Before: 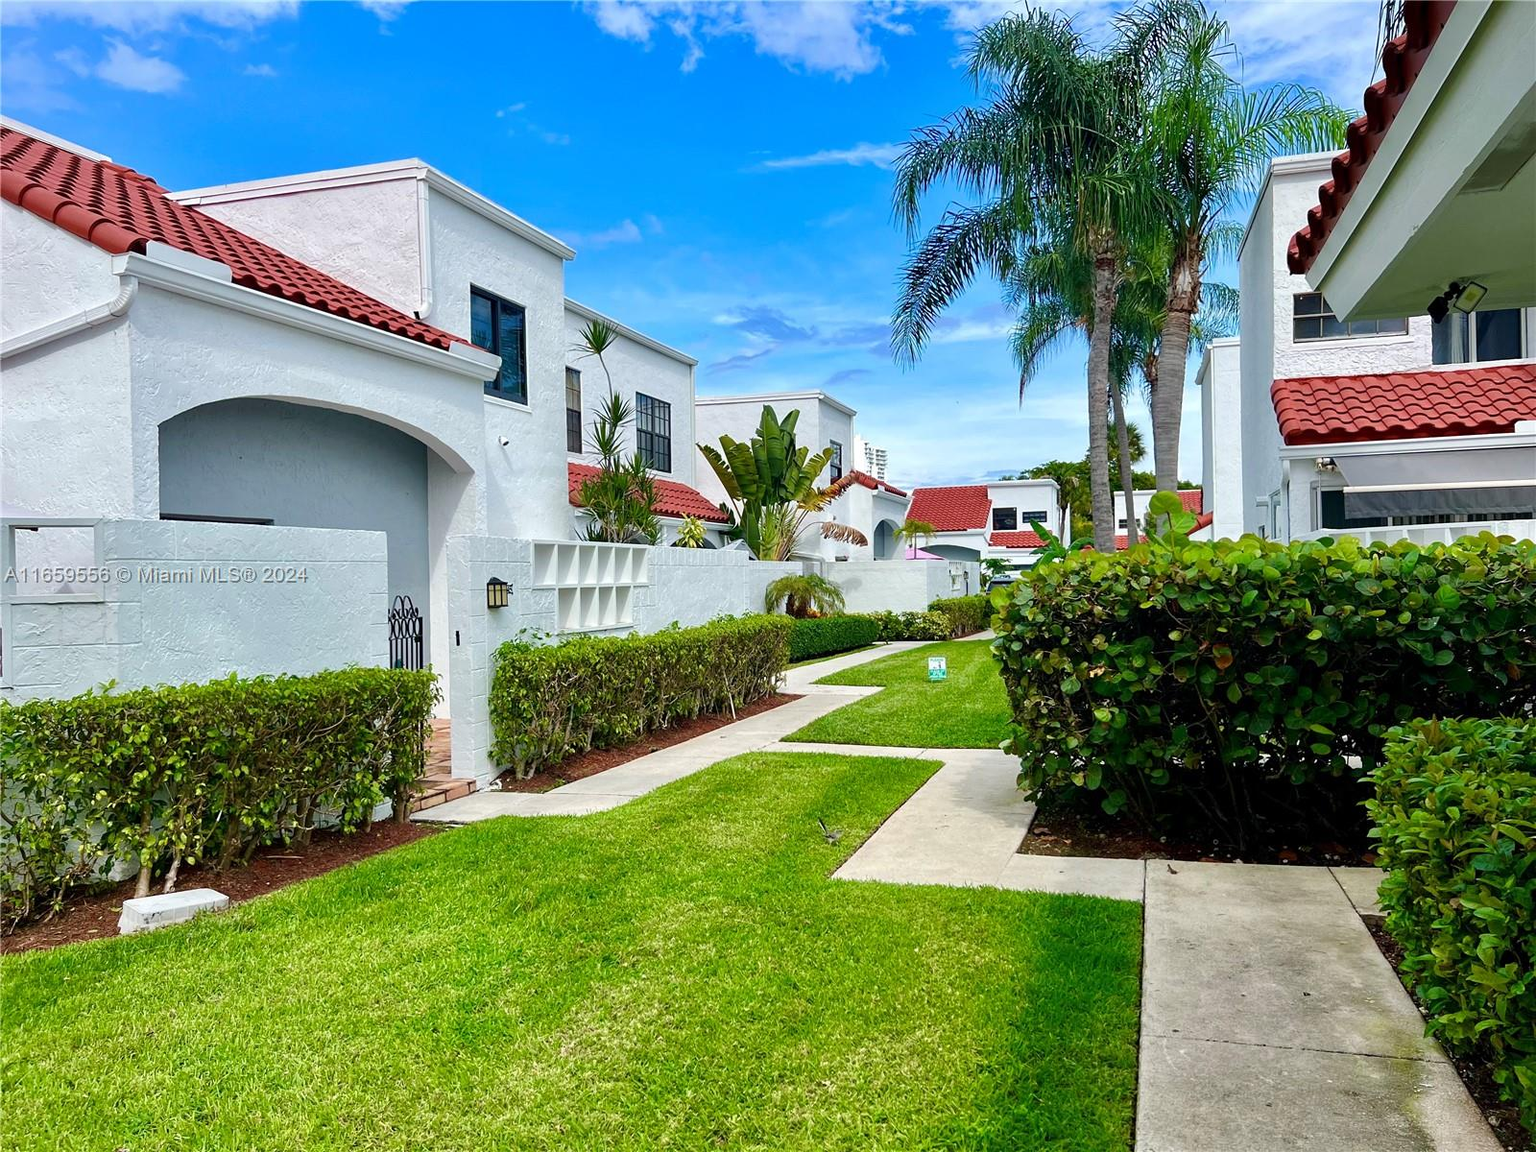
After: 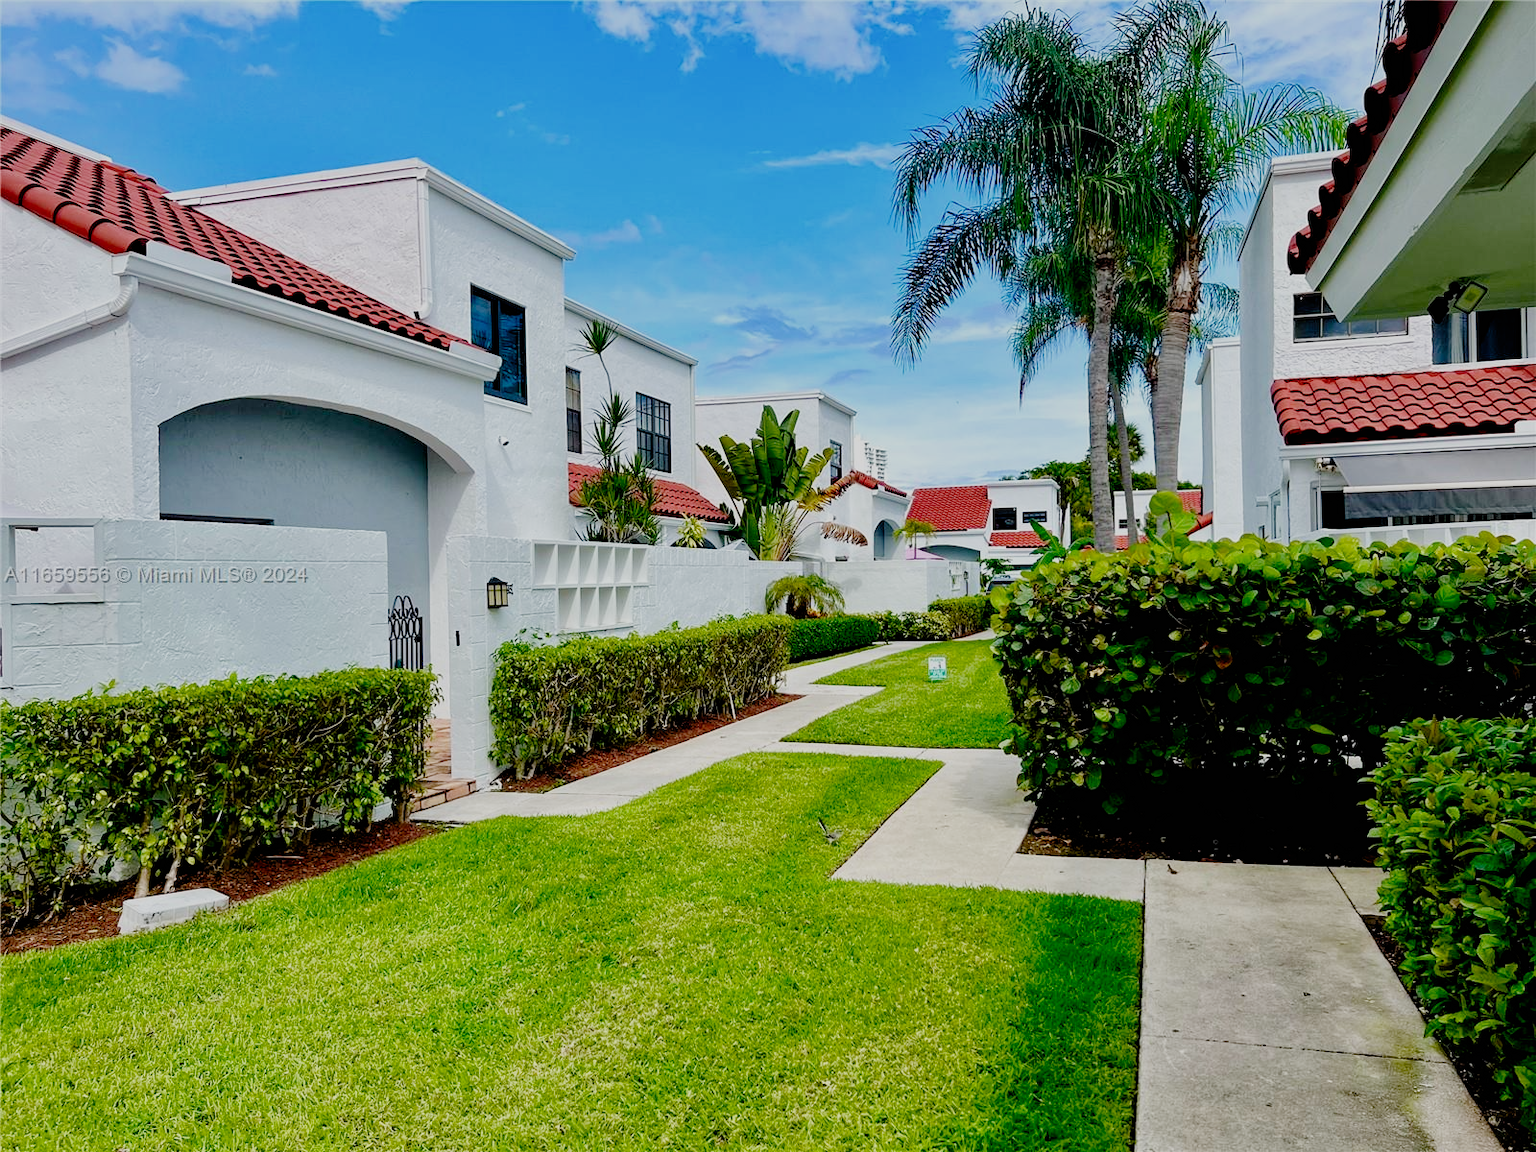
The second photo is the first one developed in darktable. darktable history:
filmic rgb: black relative exposure -4.56 EV, white relative exposure 4.76 EV, hardness 2.34, latitude 35.32%, contrast 1.045, highlights saturation mix 0.759%, shadows ↔ highlights balance 1.27%, add noise in highlights 0.001, preserve chrominance no, color science v3 (2019), use custom middle-gray values true, contrast in highlights soft
